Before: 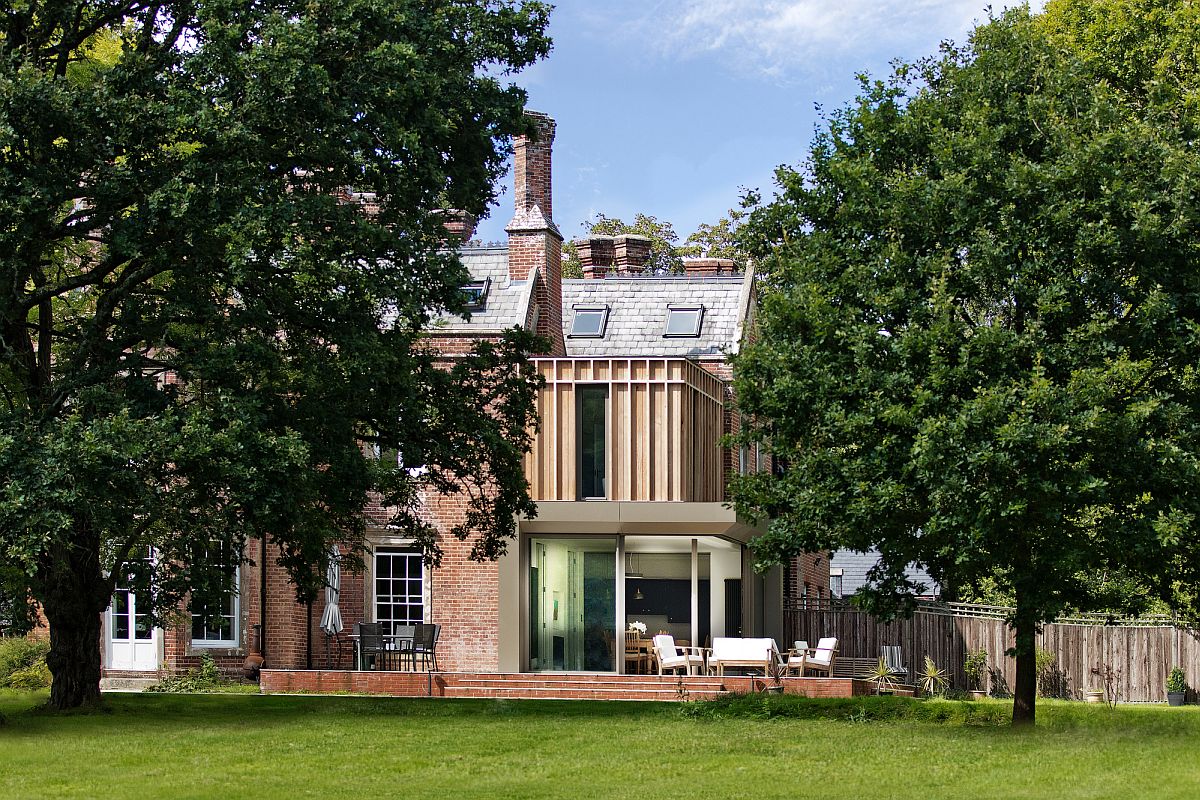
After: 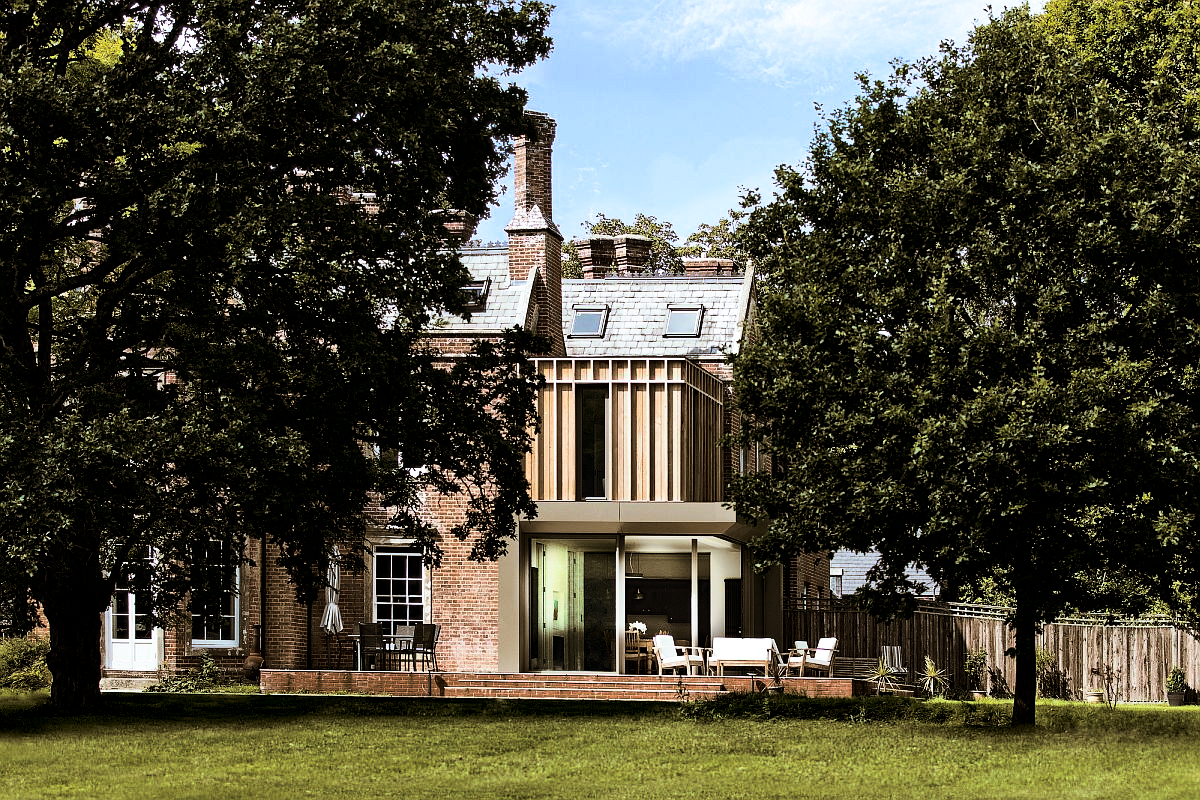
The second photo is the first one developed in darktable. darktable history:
split-toning: shadows › hue 37.98°, highlights › hue 185.58°, balance -55.261
contrast brightness saturation: contrast 0.32, brightness -0.08, saturation 0.17
